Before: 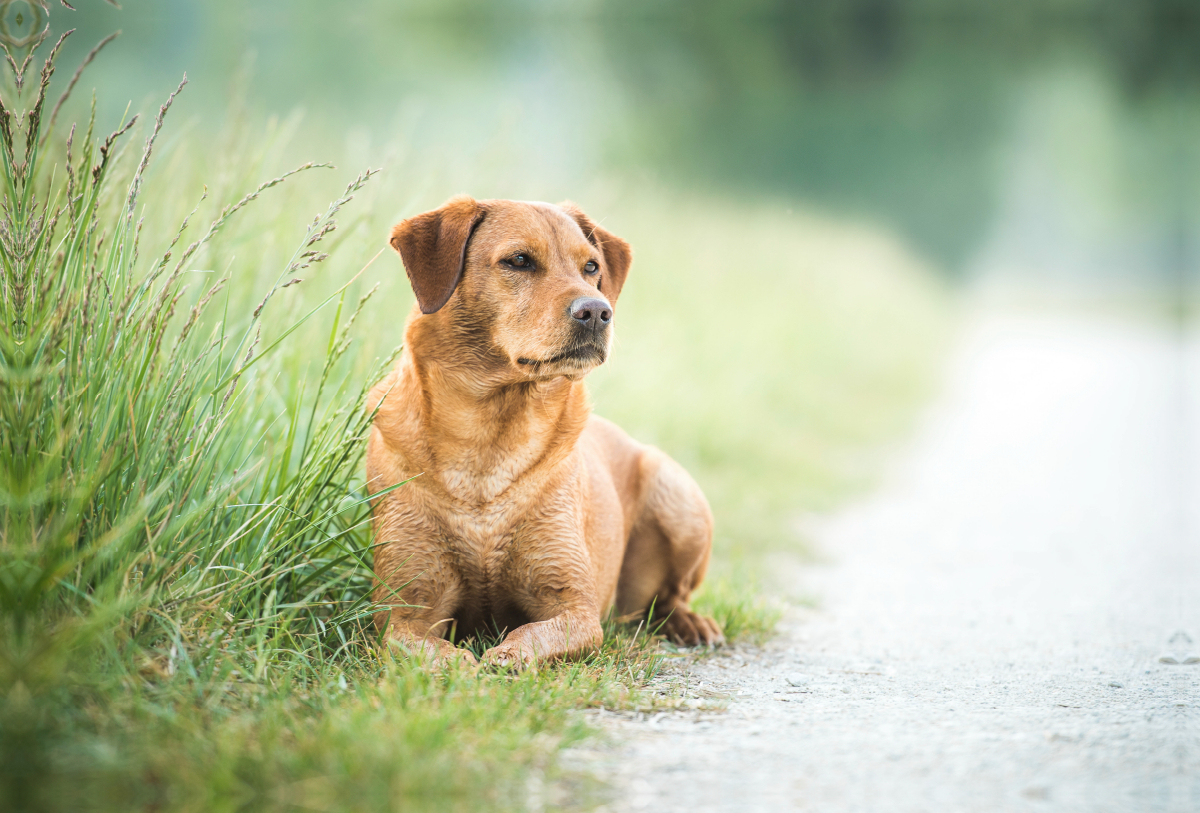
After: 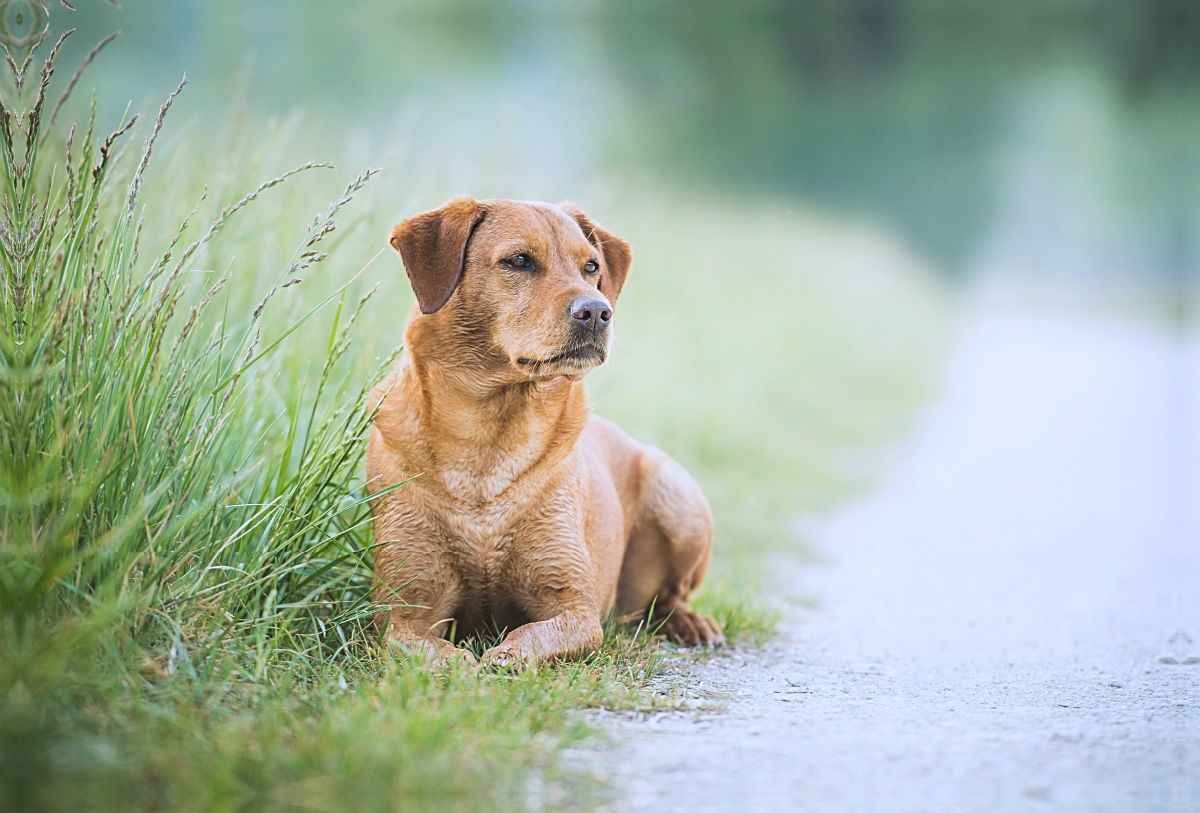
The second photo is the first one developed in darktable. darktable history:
contrast brightness saturation: contrast -0.11
sharpen: on, module defaults
white balance: red 0.967, blue 1.119, emerald 0.756
exposure: exposure -0.04 EV, compensate highlight preservation false
